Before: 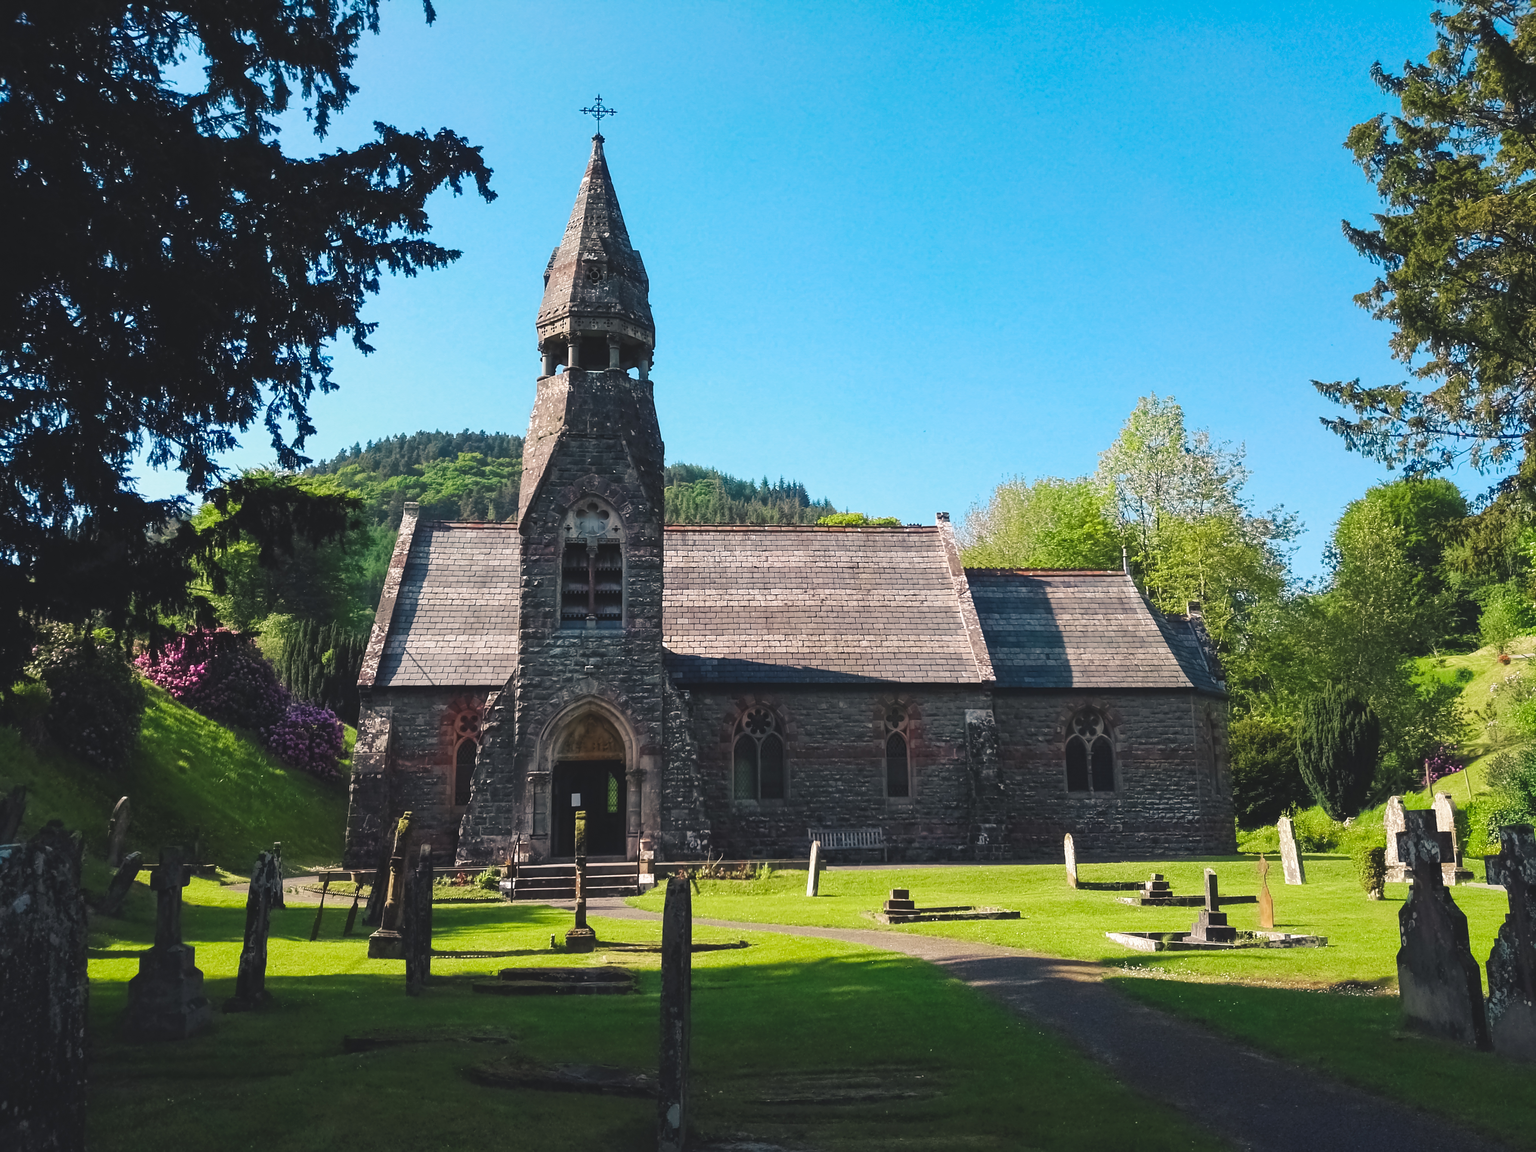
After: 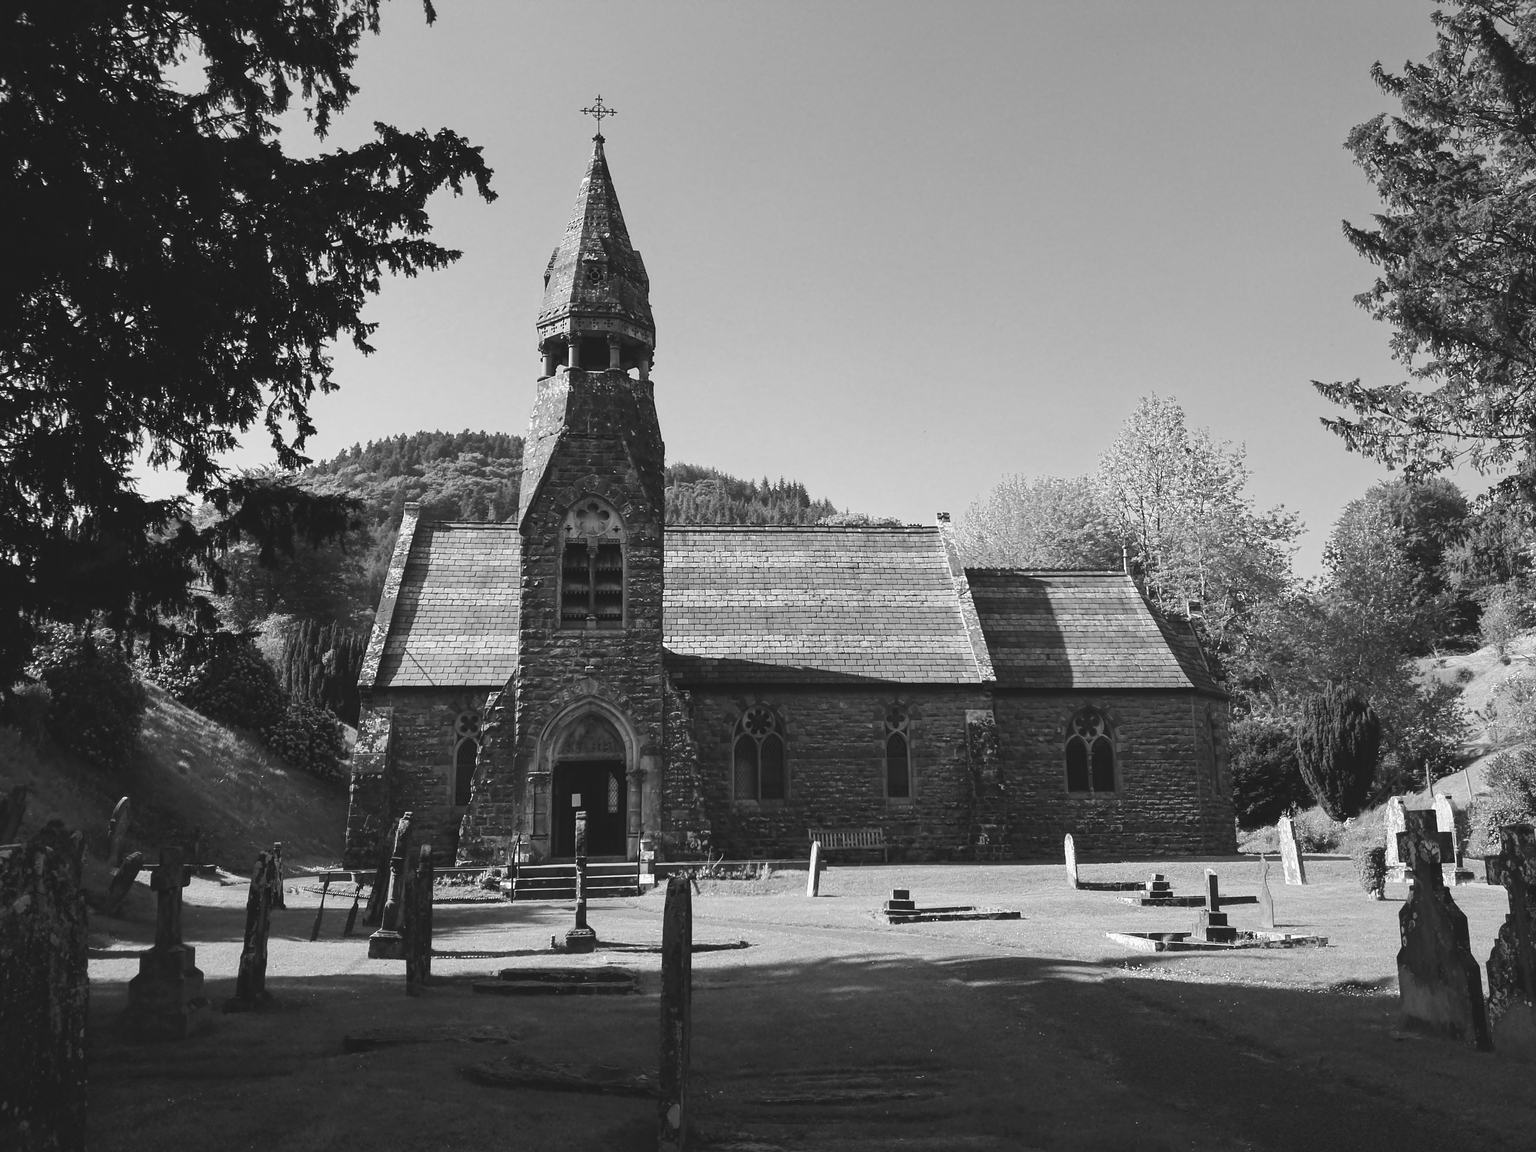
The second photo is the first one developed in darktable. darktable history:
monochrome: a -6.99, b 35.61, size 1.4
velvia: on, module defaults
